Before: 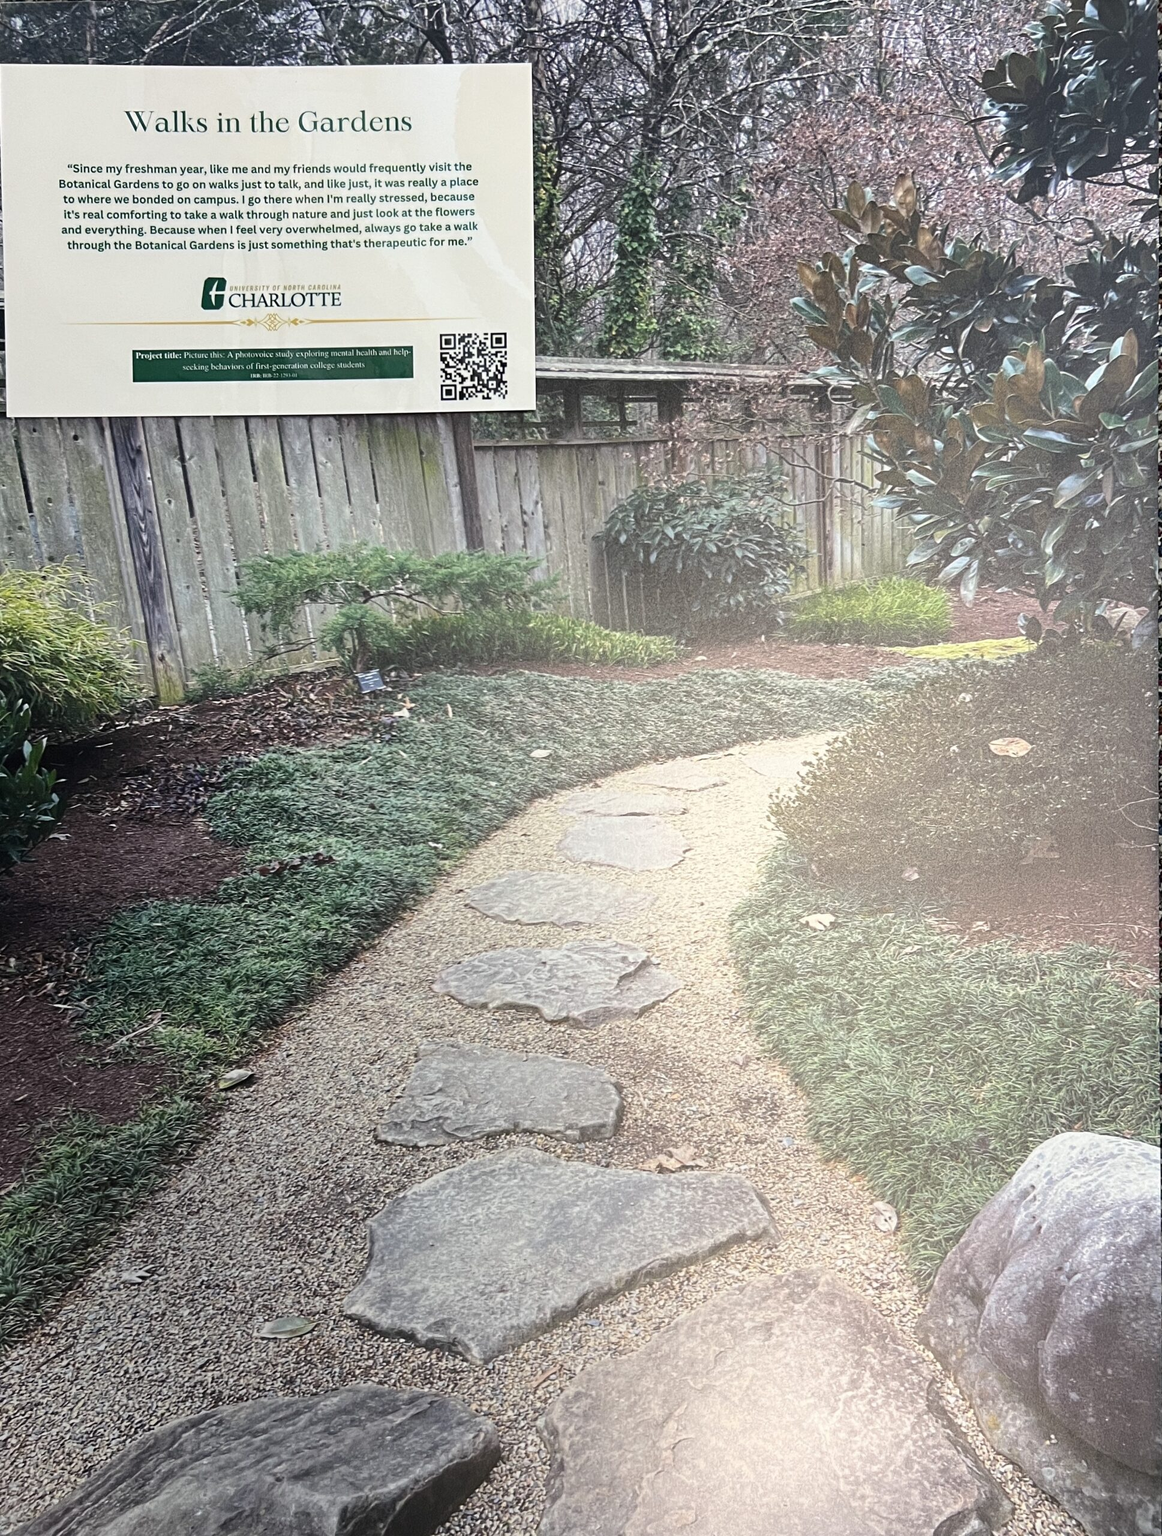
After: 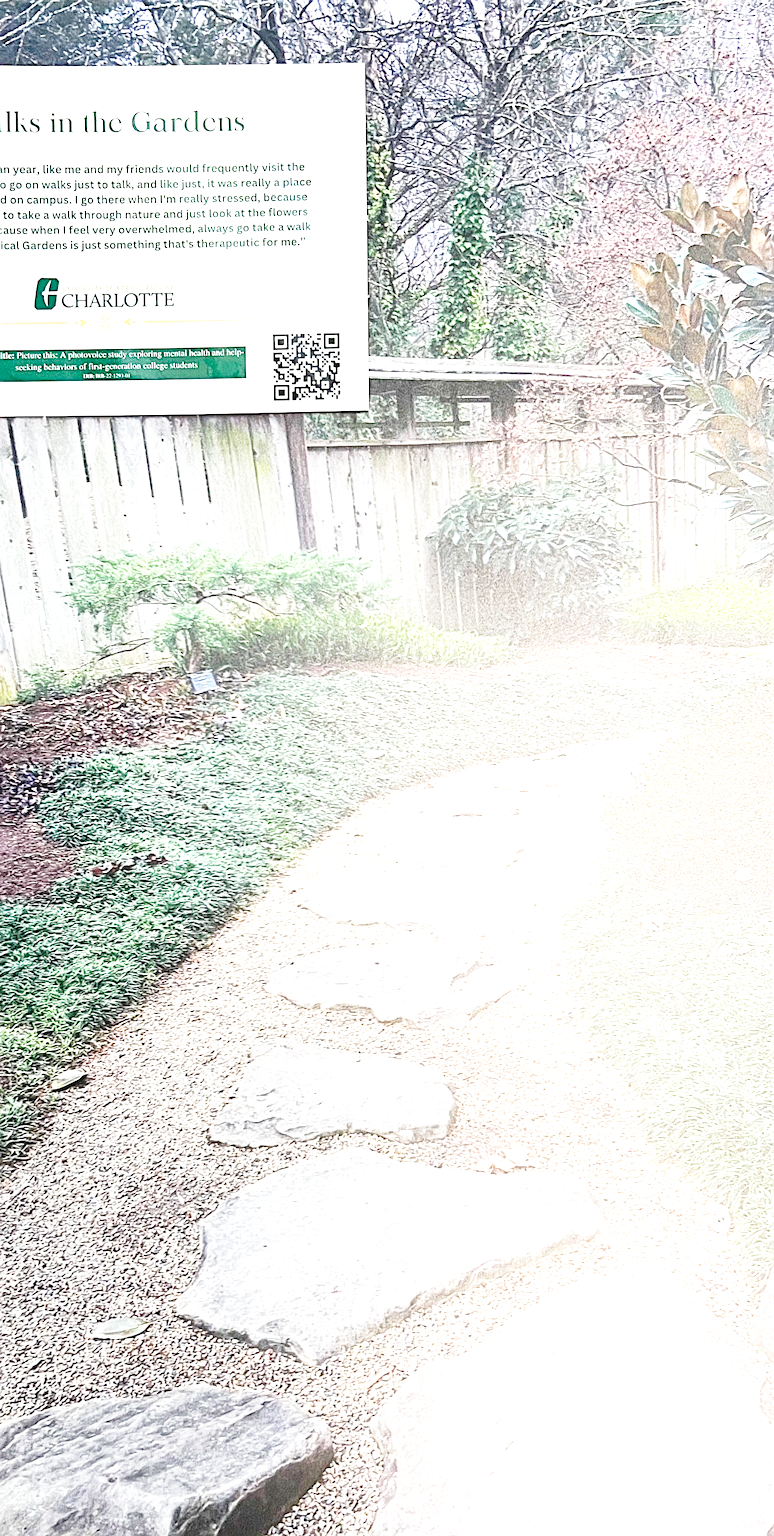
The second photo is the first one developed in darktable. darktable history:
base curve: curves: ch0 [(0, 0) (0.028, 0.03) (0.121, 0.232) (0.46, 0.748) (0.859, 0.968) (1, 1)], preserve colors none
exposure: black level correction 0, exposure 1.5 EV, compensate exposure bias true, compensate highlight preservation false
sharpen: on, module defaults
crop and rotate: left 14.436%, right 18.898%
